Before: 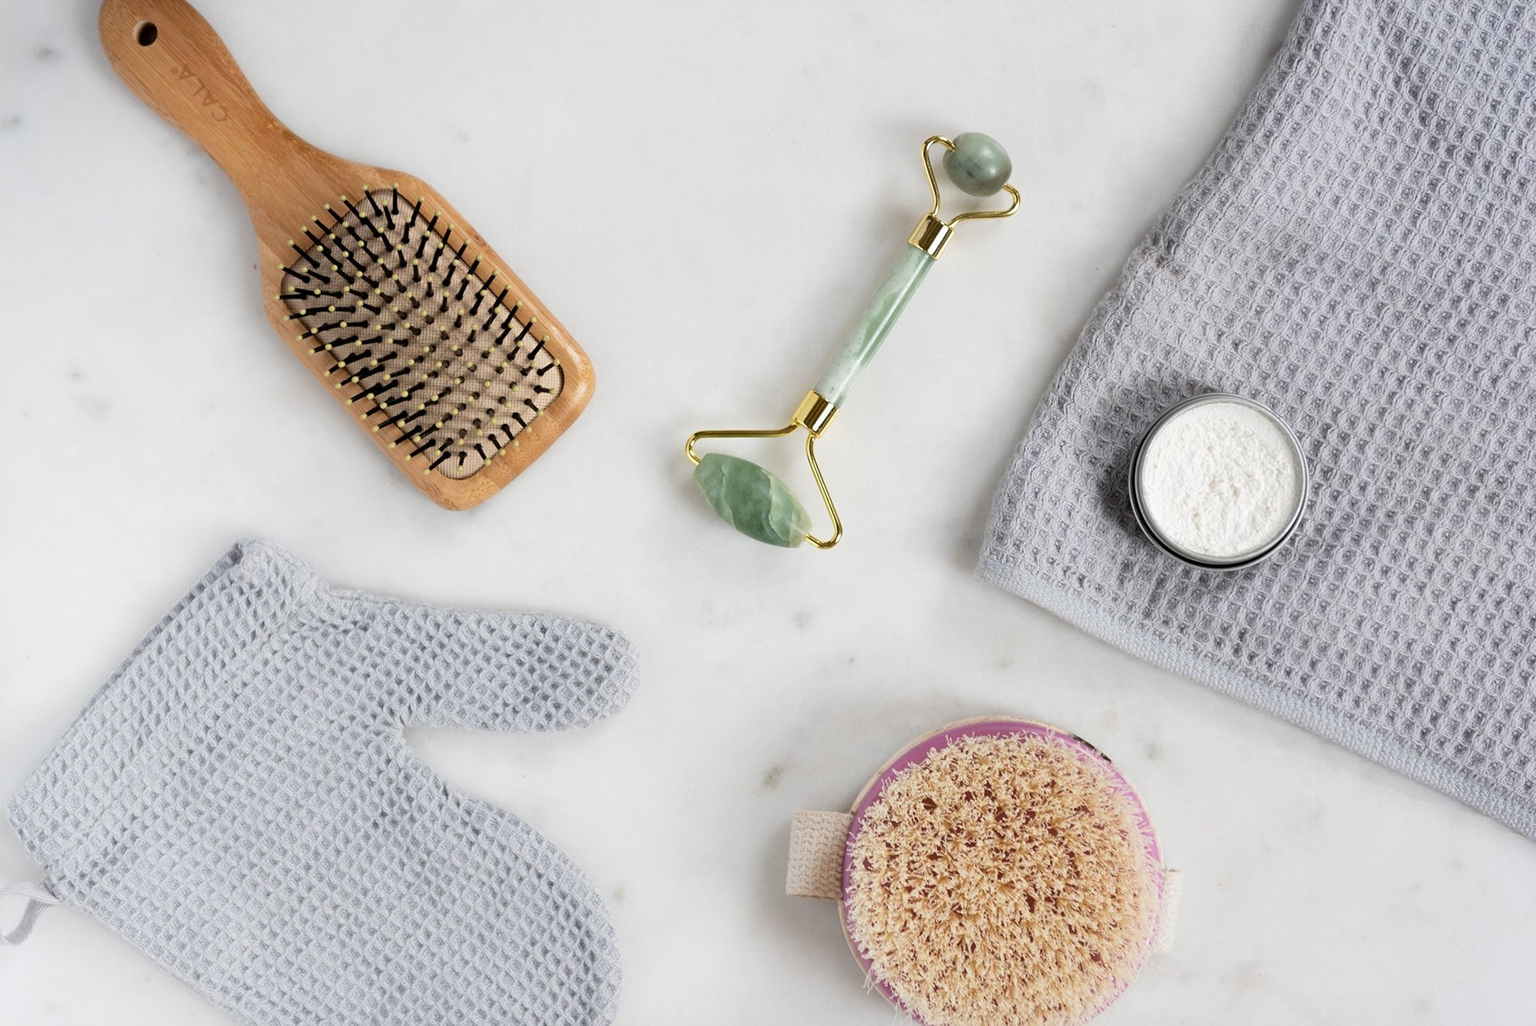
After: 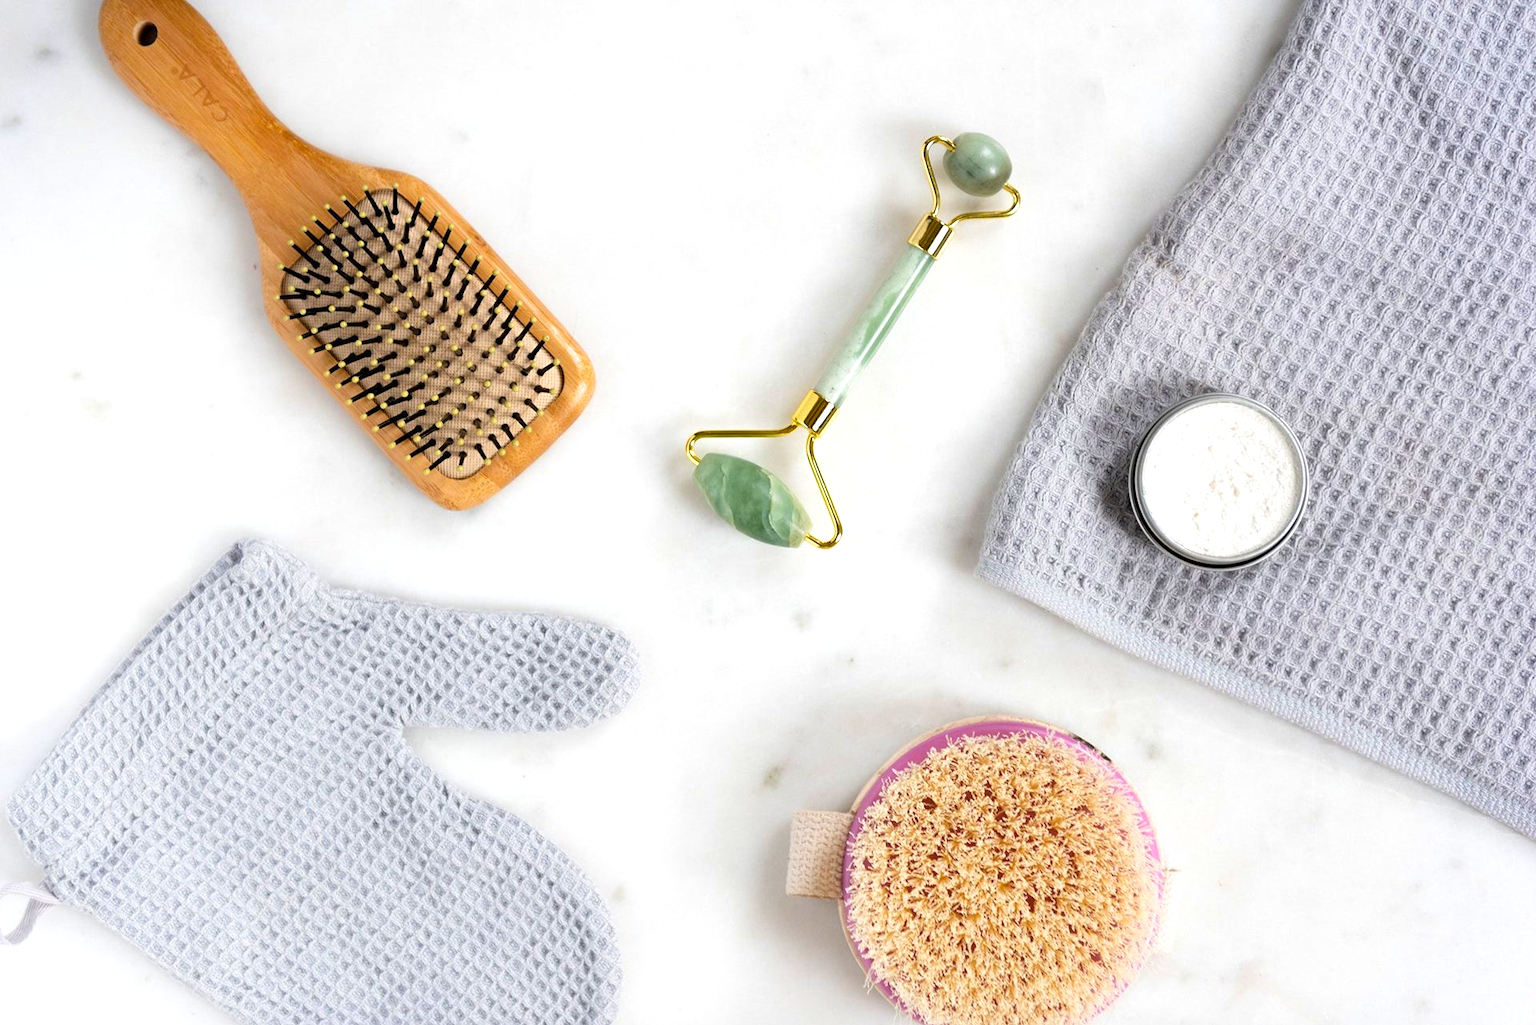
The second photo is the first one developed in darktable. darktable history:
color balance rgb: perceptual saturation grading › global saturation 11.299%, perceptual brilliance grading › global brilliance 10.368%, perceptual brilliance grading › shadows 14.638%, global vibrance 29.281%
